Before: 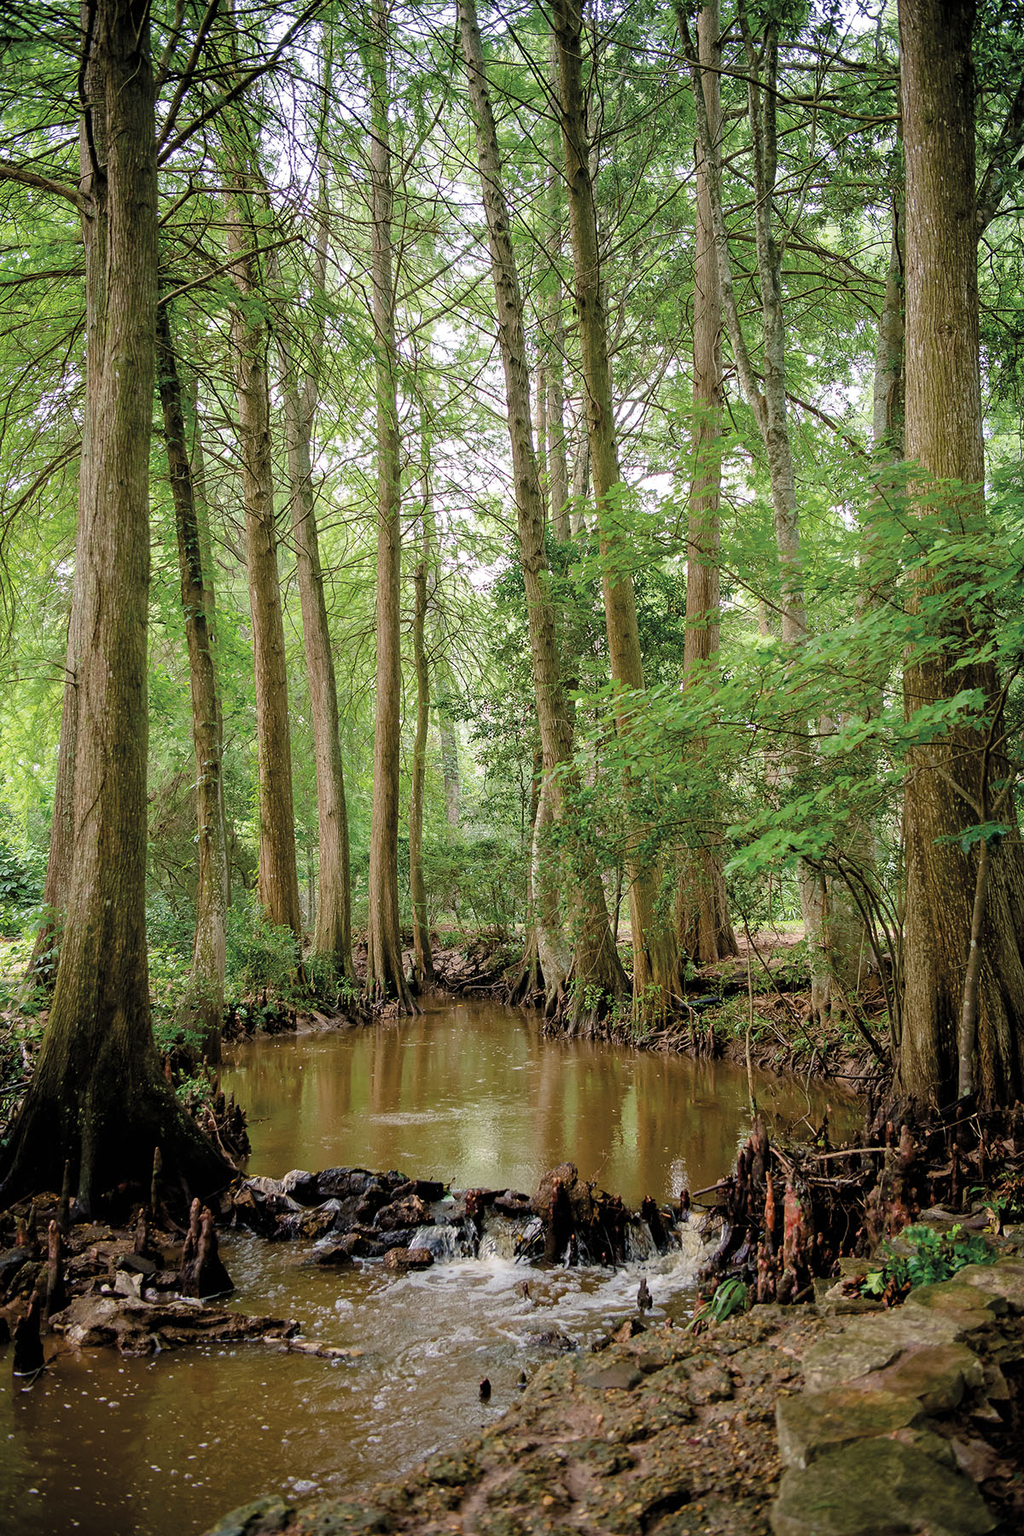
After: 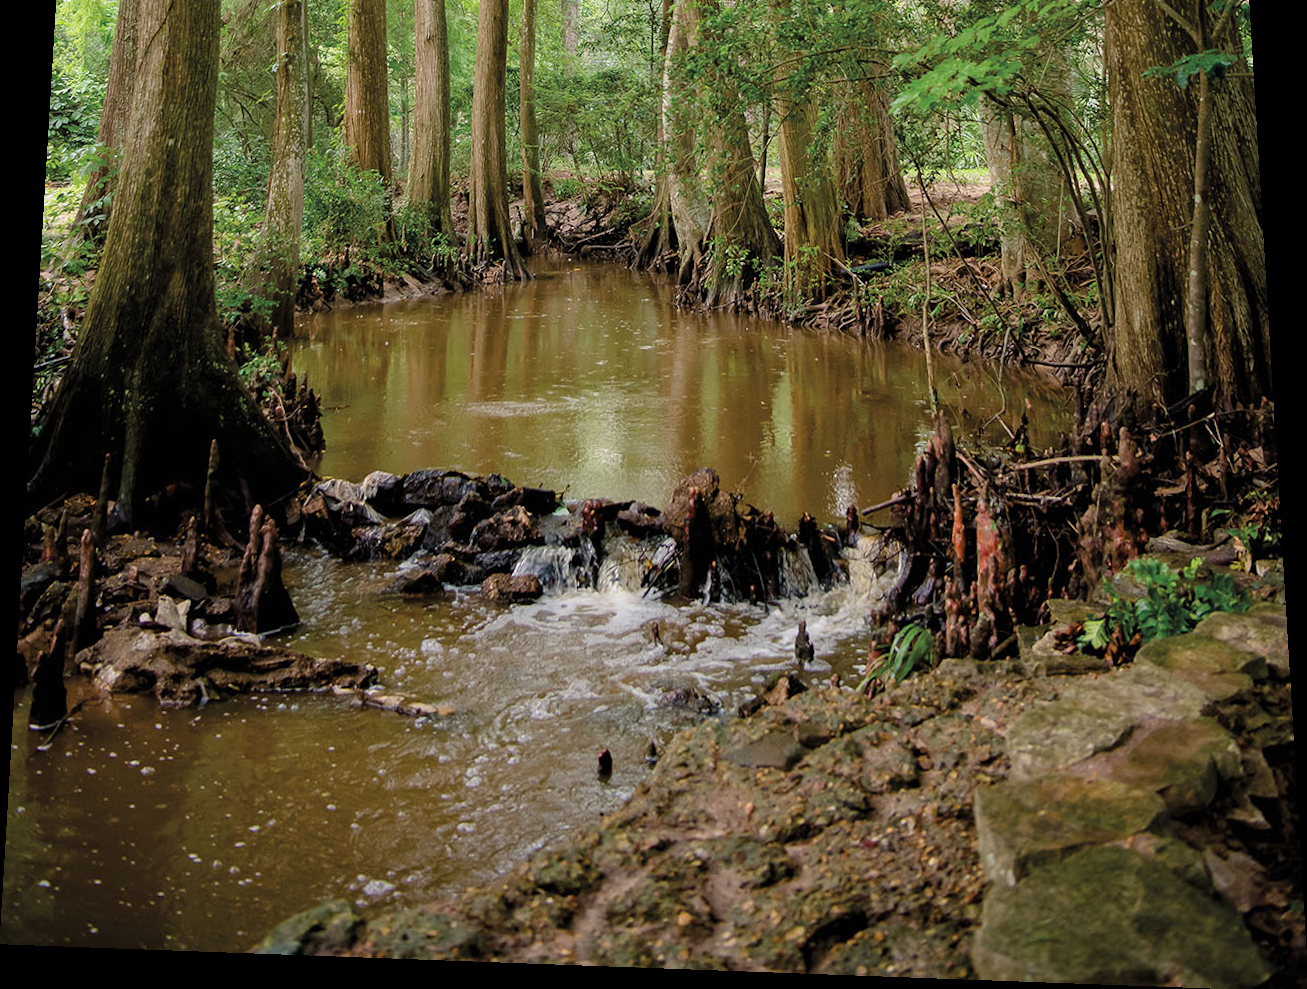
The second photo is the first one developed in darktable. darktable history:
crop and rotate: top 46.237%
rotate and perspective: rotation 0.128°, lens shift (vertical) -0.181, lens shift (horizontal) -0.044, shear 0.001, automatic cropping off
